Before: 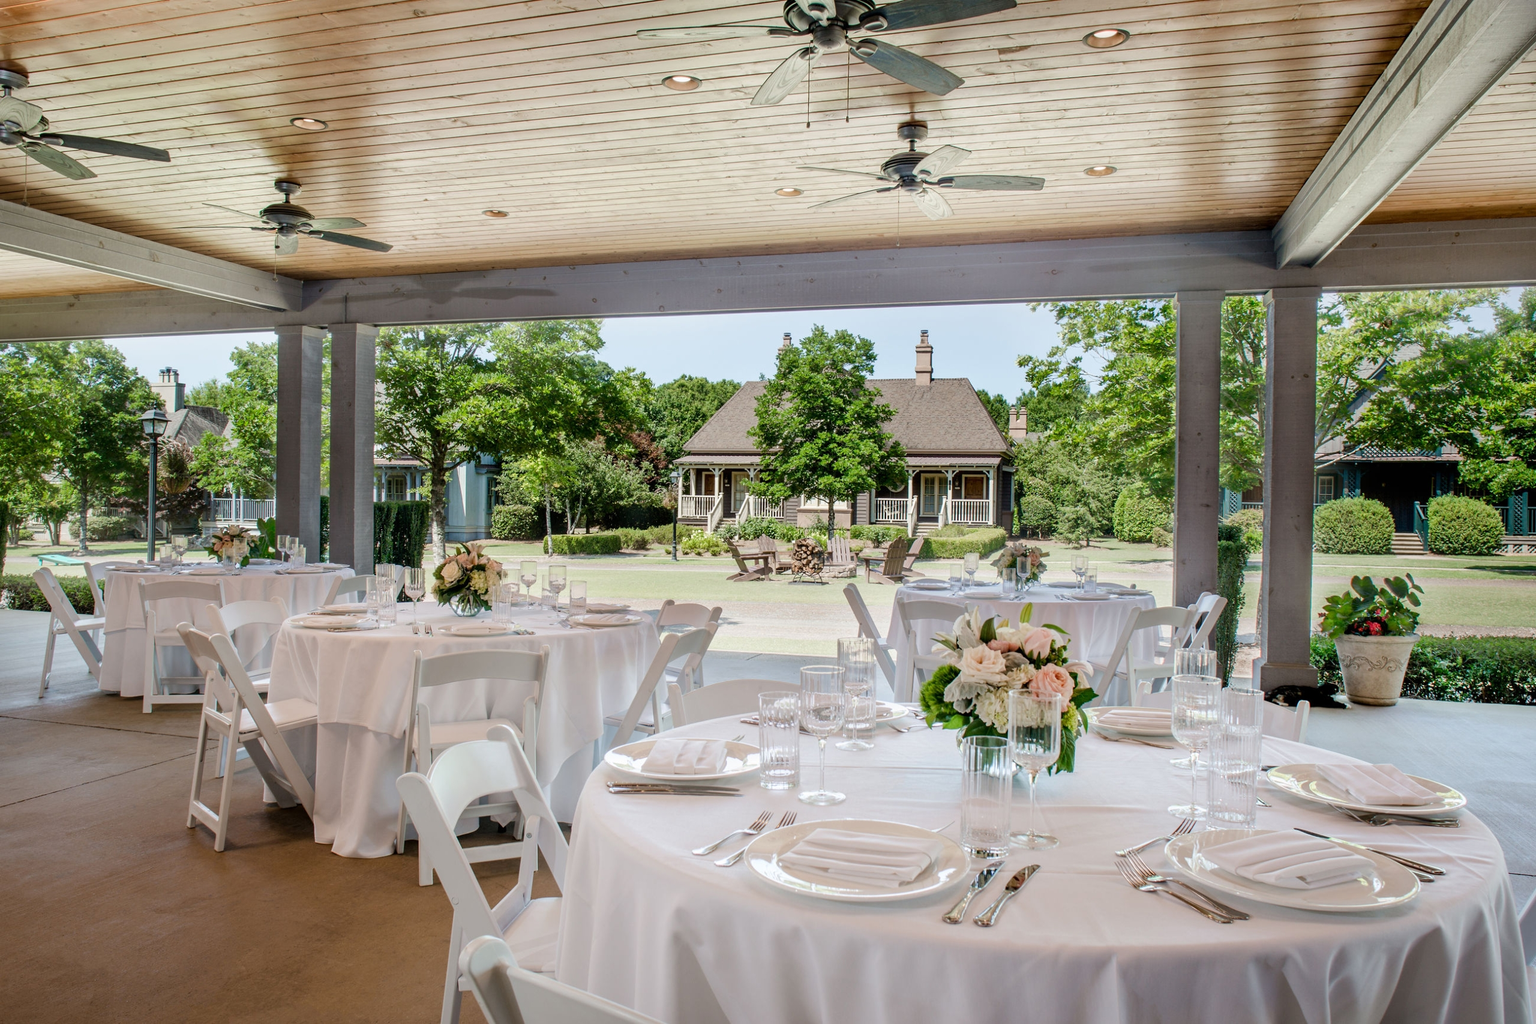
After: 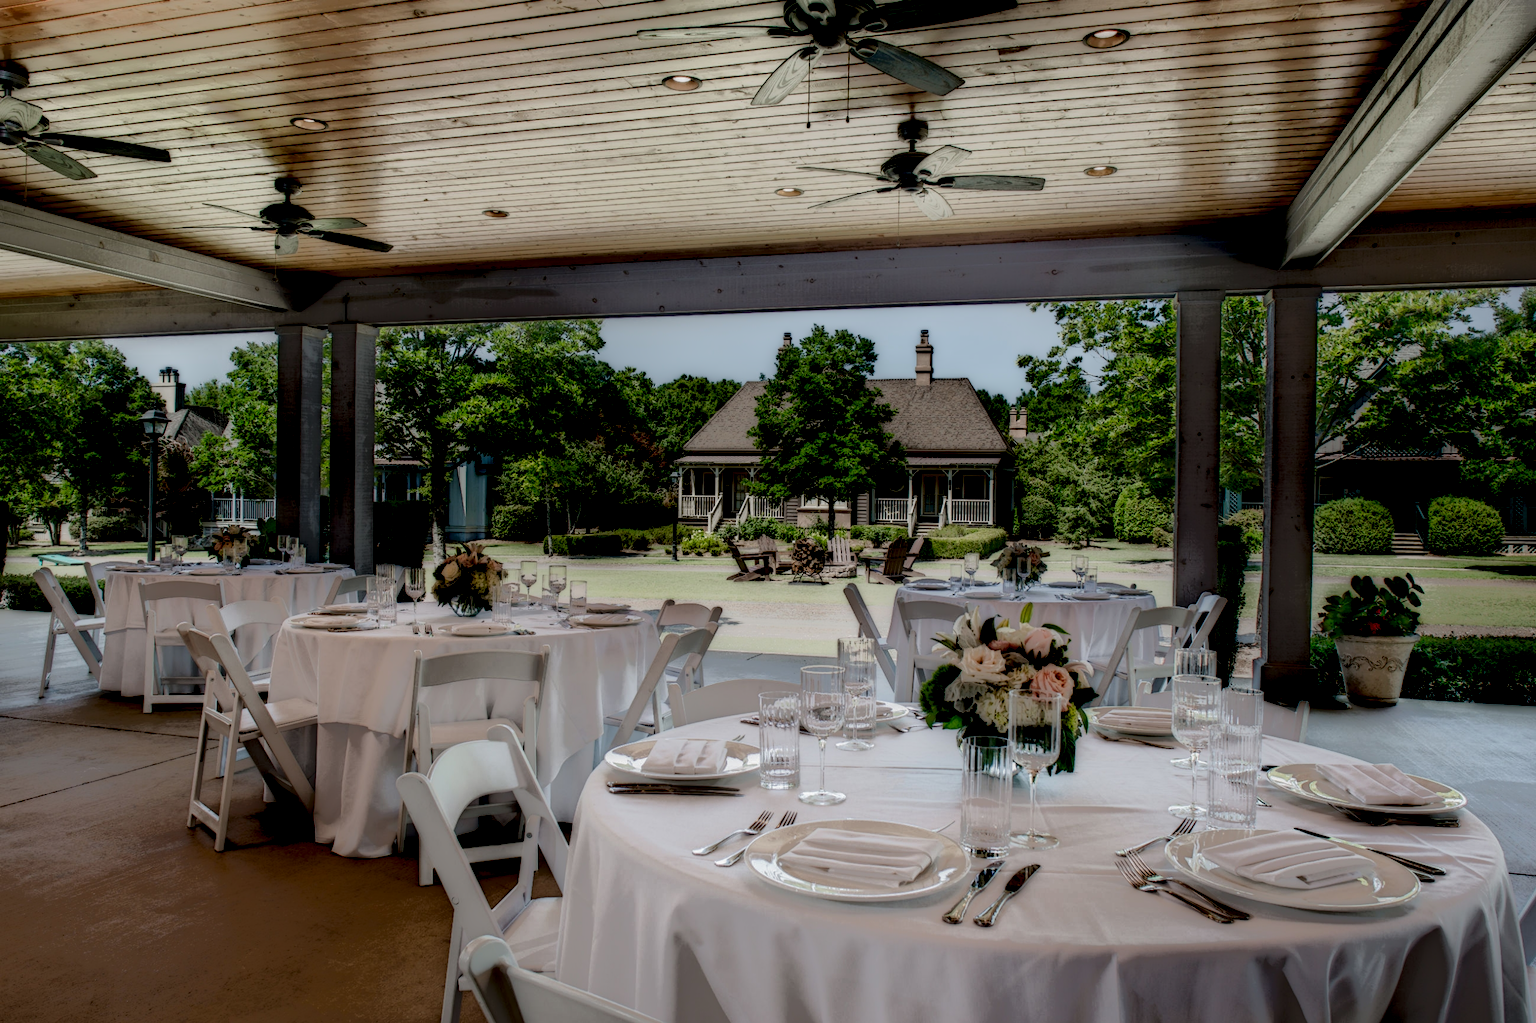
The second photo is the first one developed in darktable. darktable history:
local contrast: highlights 4%, shadows 248%, detail 164%, midtone range 0.005
